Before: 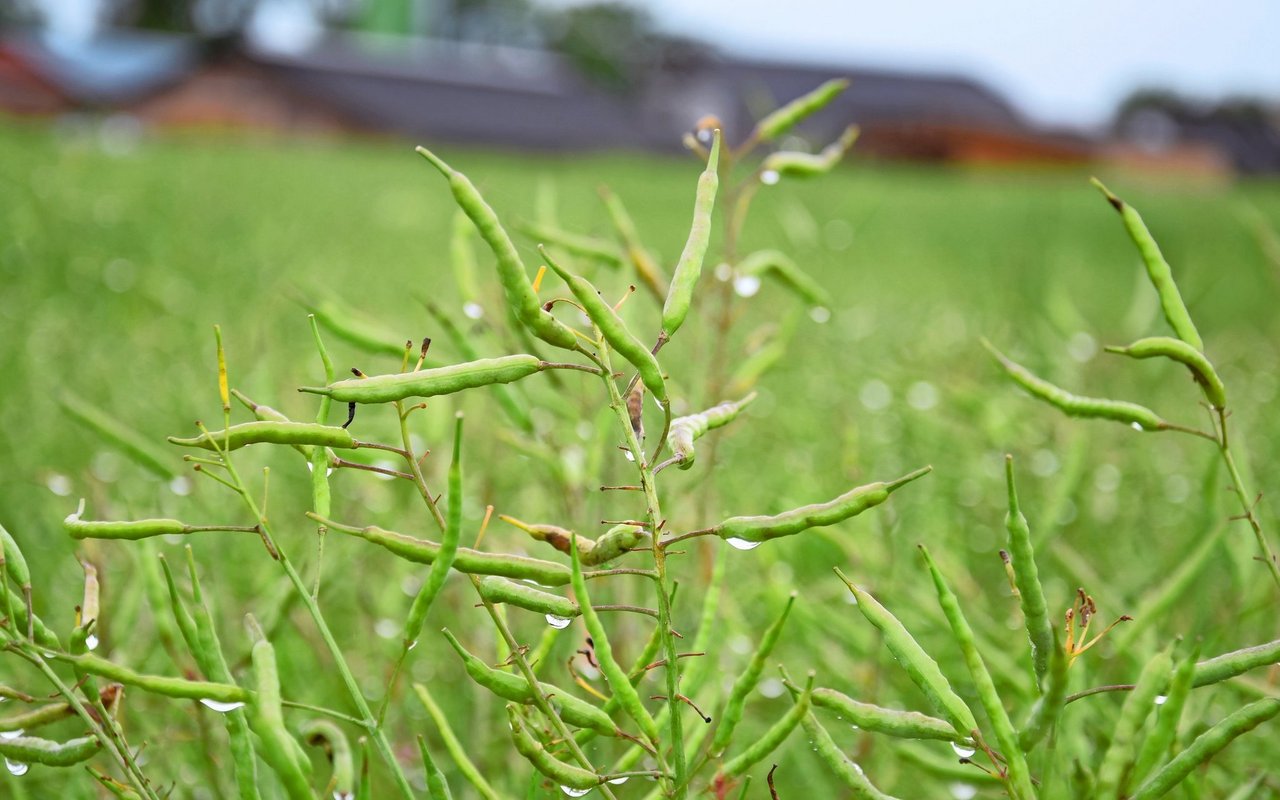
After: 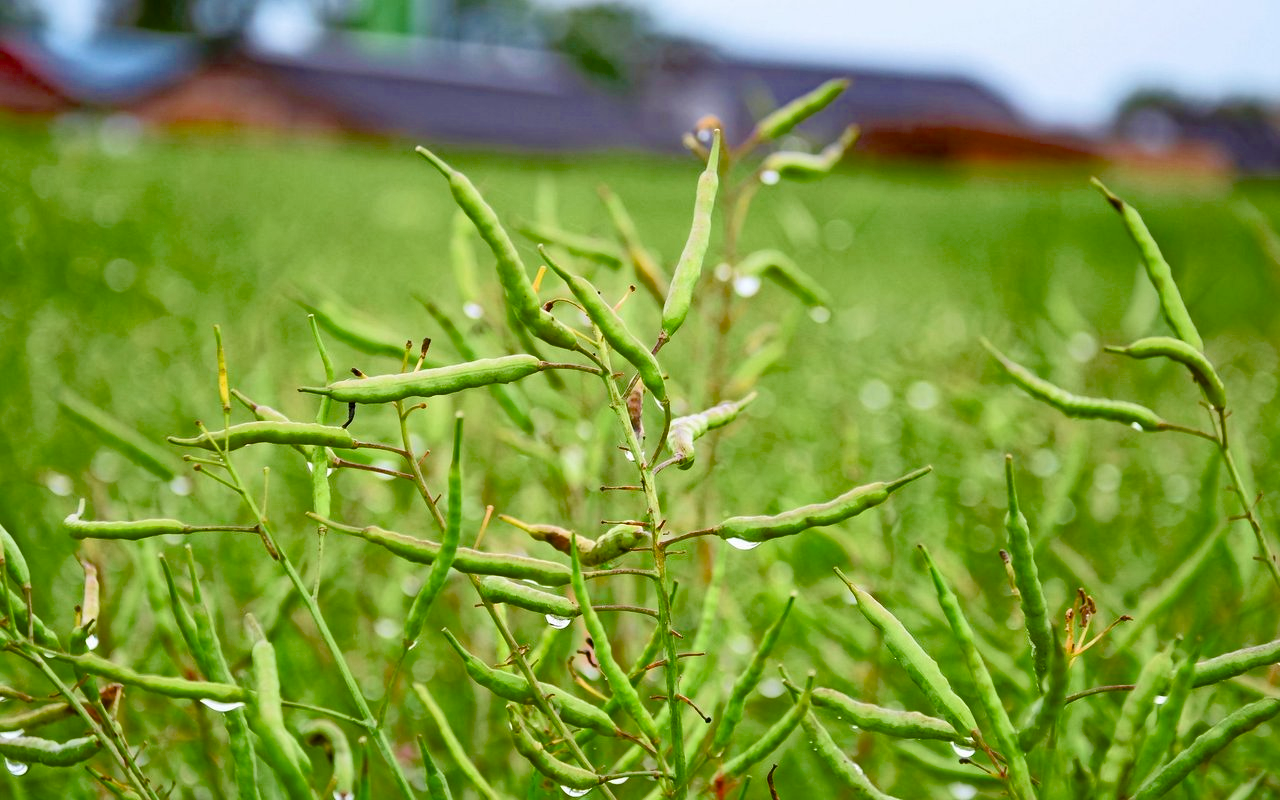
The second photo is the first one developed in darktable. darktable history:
color balance rgb: shadows lift › hue 87°, perceptual saturation grading › global saturation 20%, perceptual saturation grading › highlights -25.254%, perceptual saturation grading › shadows 50.279%, saturation formula JzAzBz (2021)
velvia: strength 24.89%
